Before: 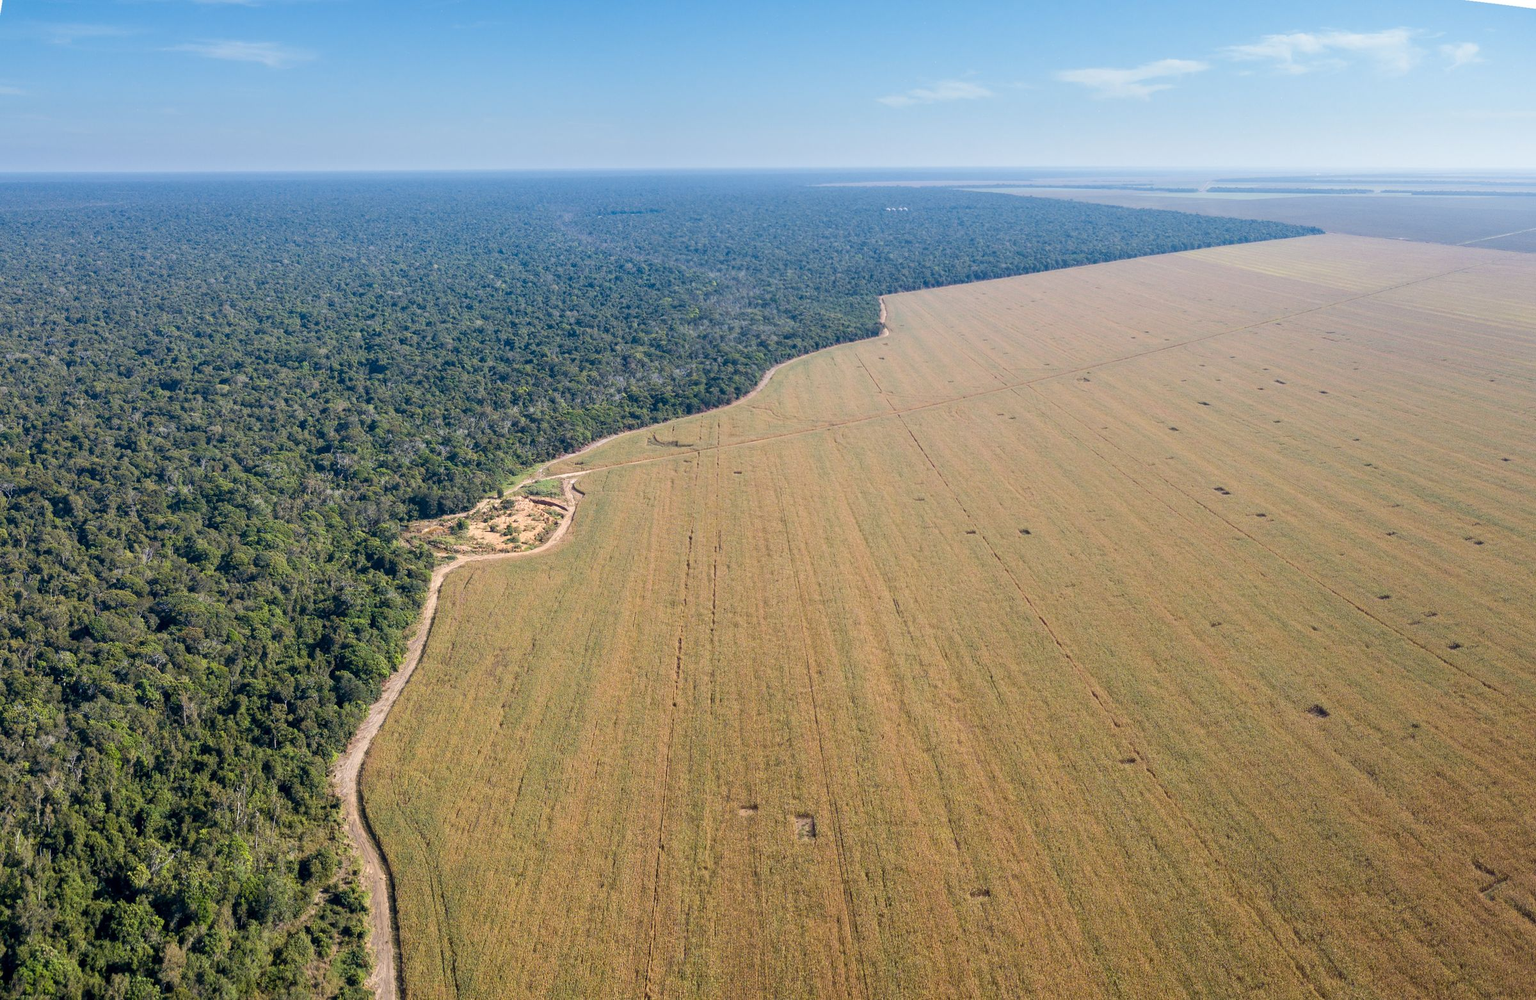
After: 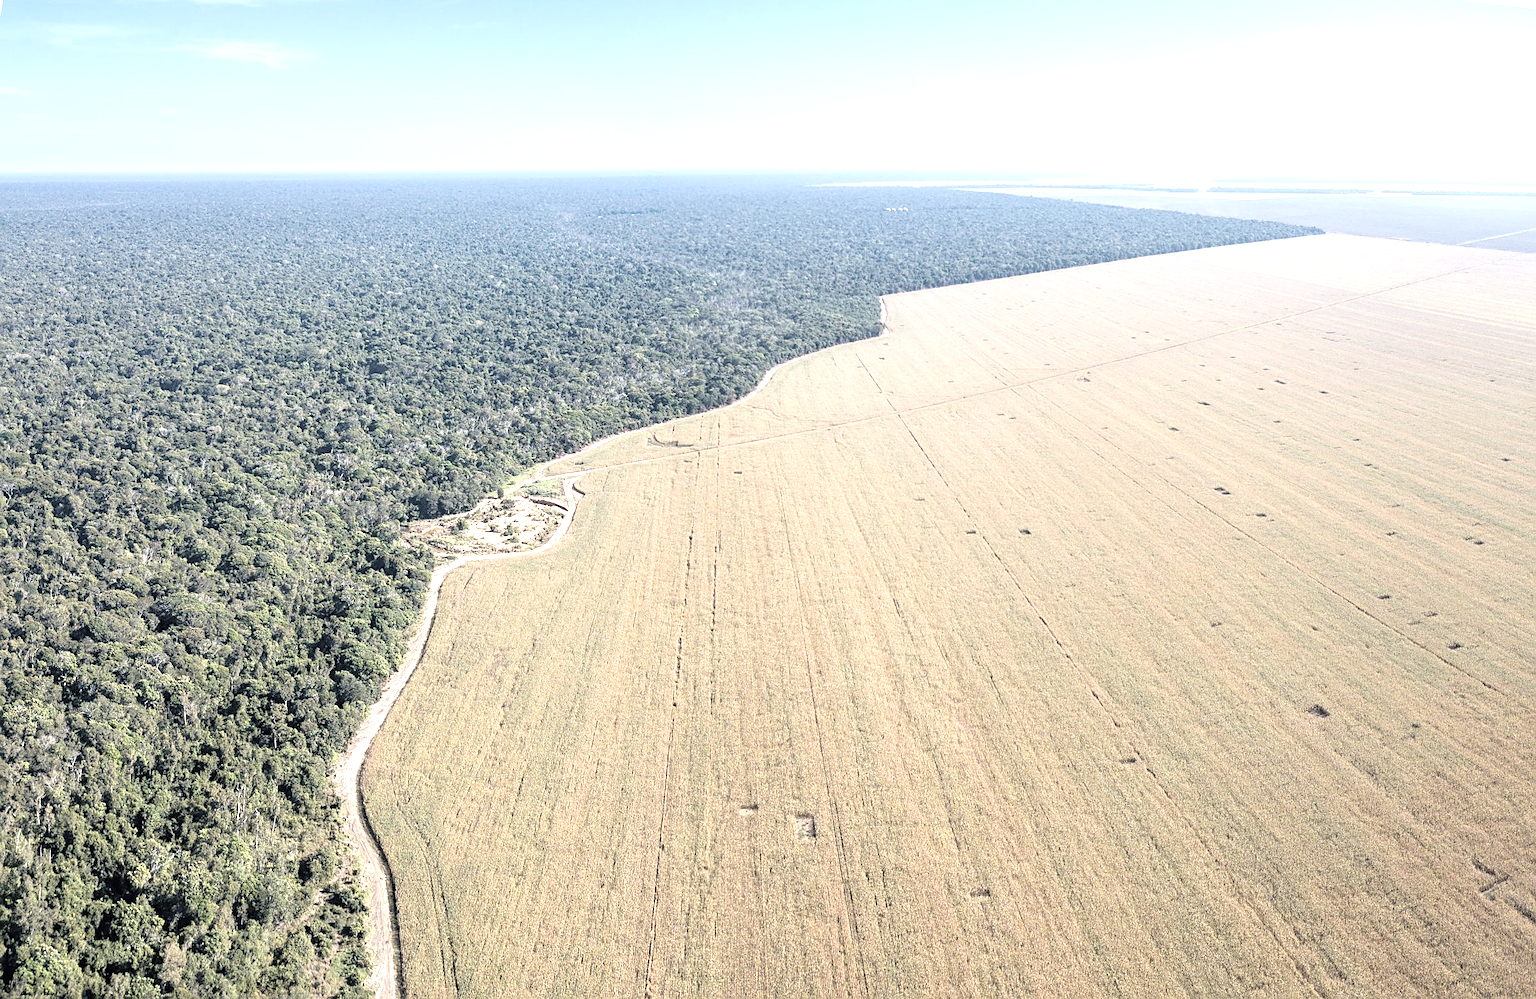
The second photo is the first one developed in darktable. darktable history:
sharpen: on, module defaults
levels: levels [0, 0.394, 0.787]
contrast brightness saturation: brightness 0.18, saturation -0.5
